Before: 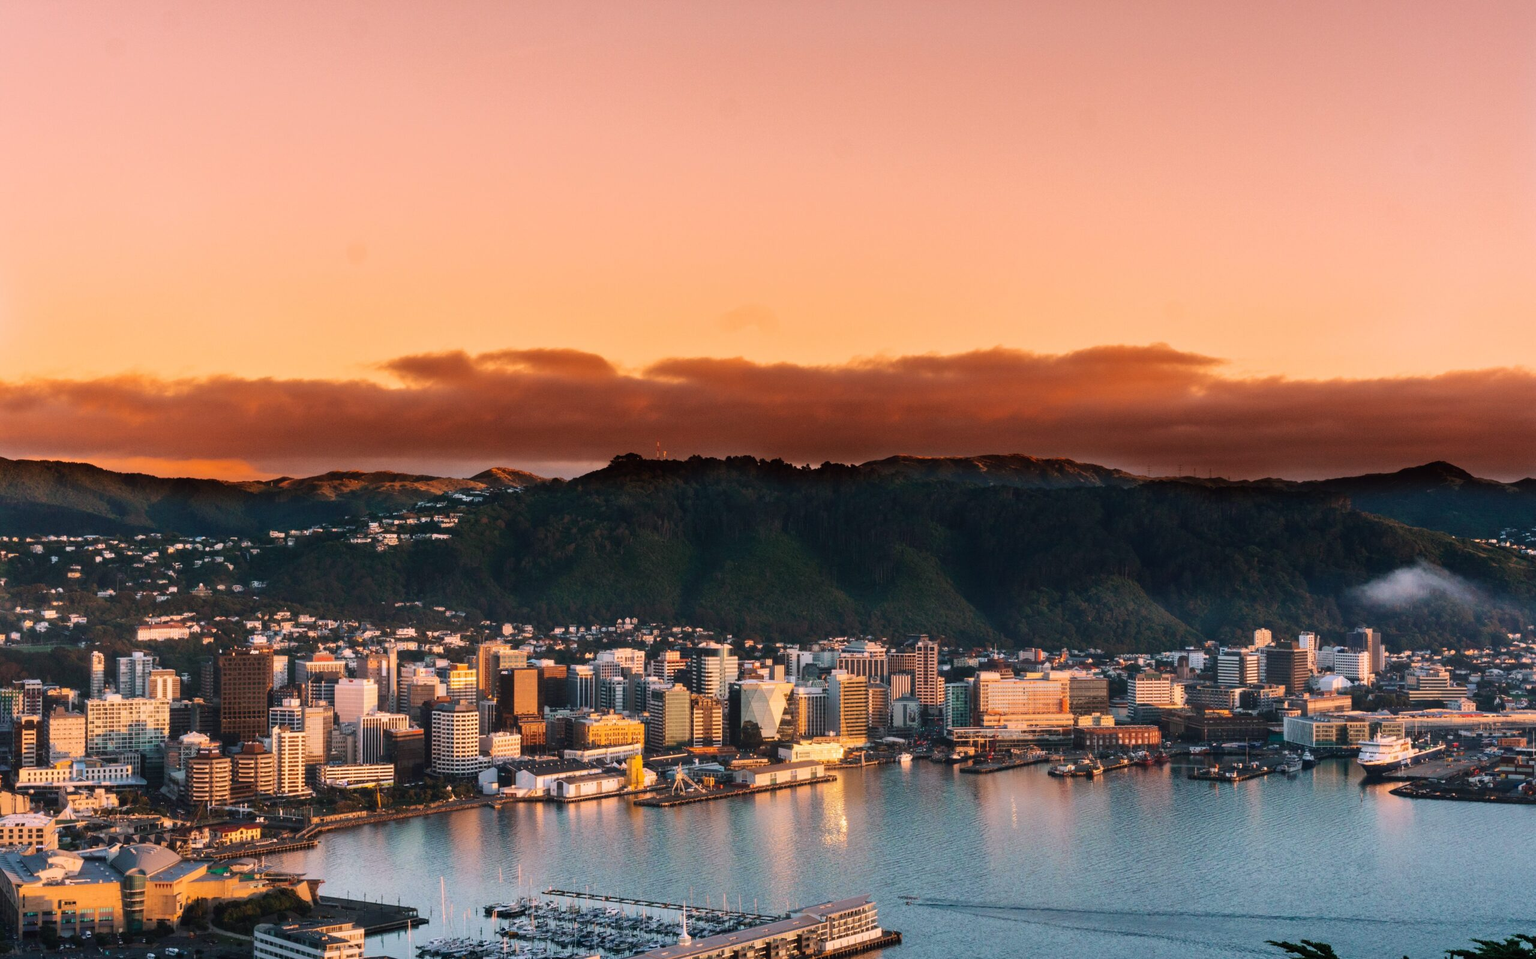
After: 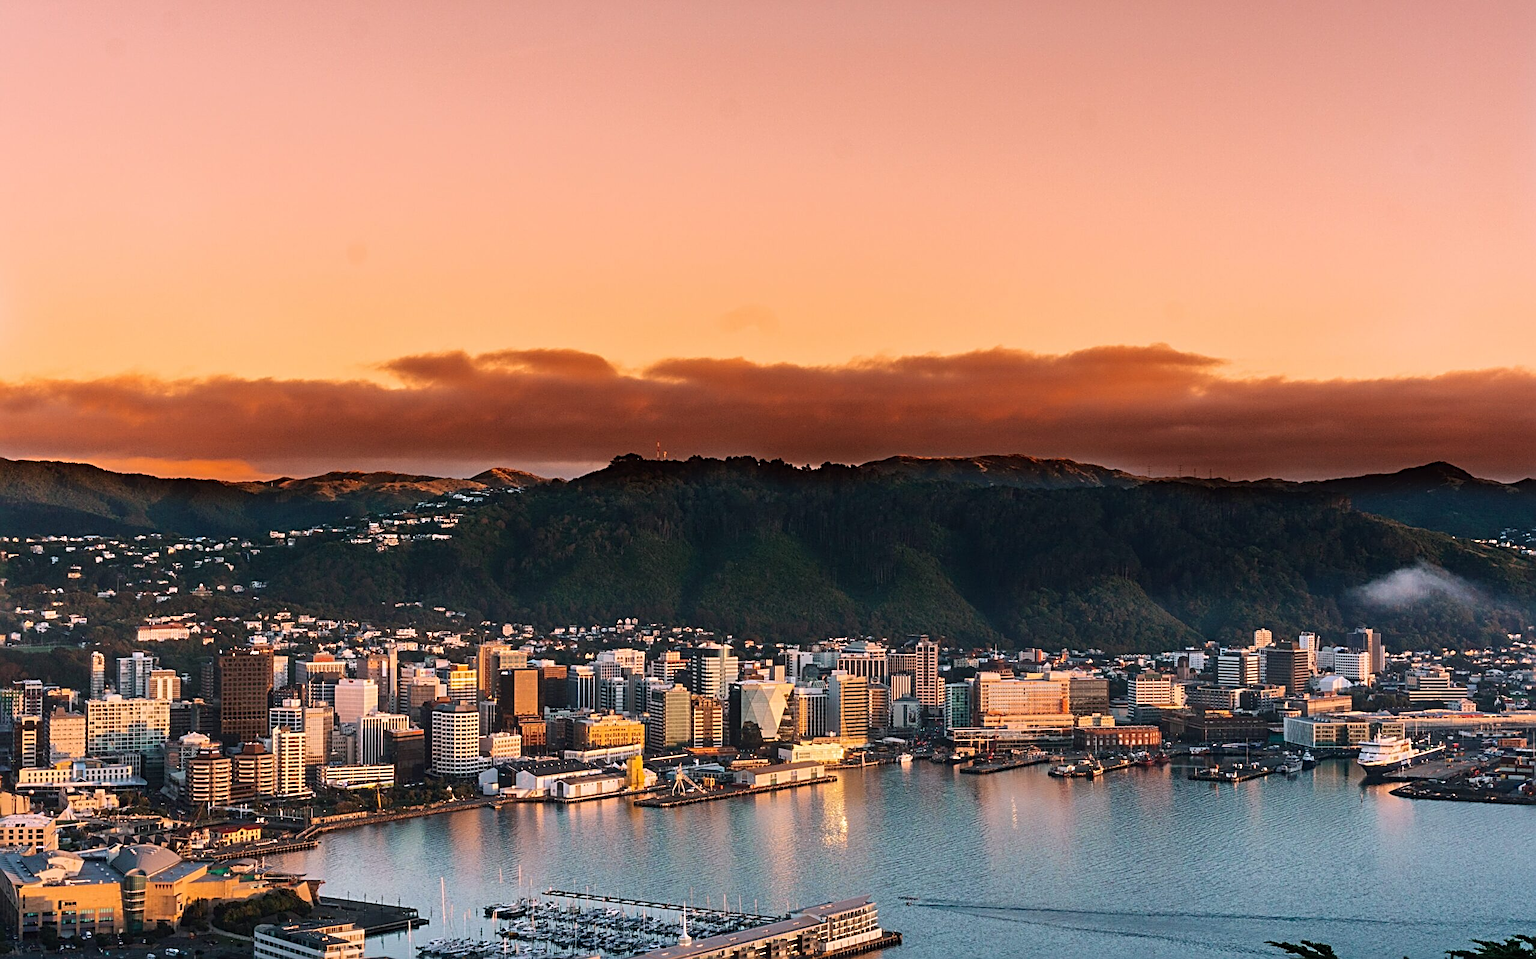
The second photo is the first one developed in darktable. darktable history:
sharpen: radius 3.039, amount 0.774
